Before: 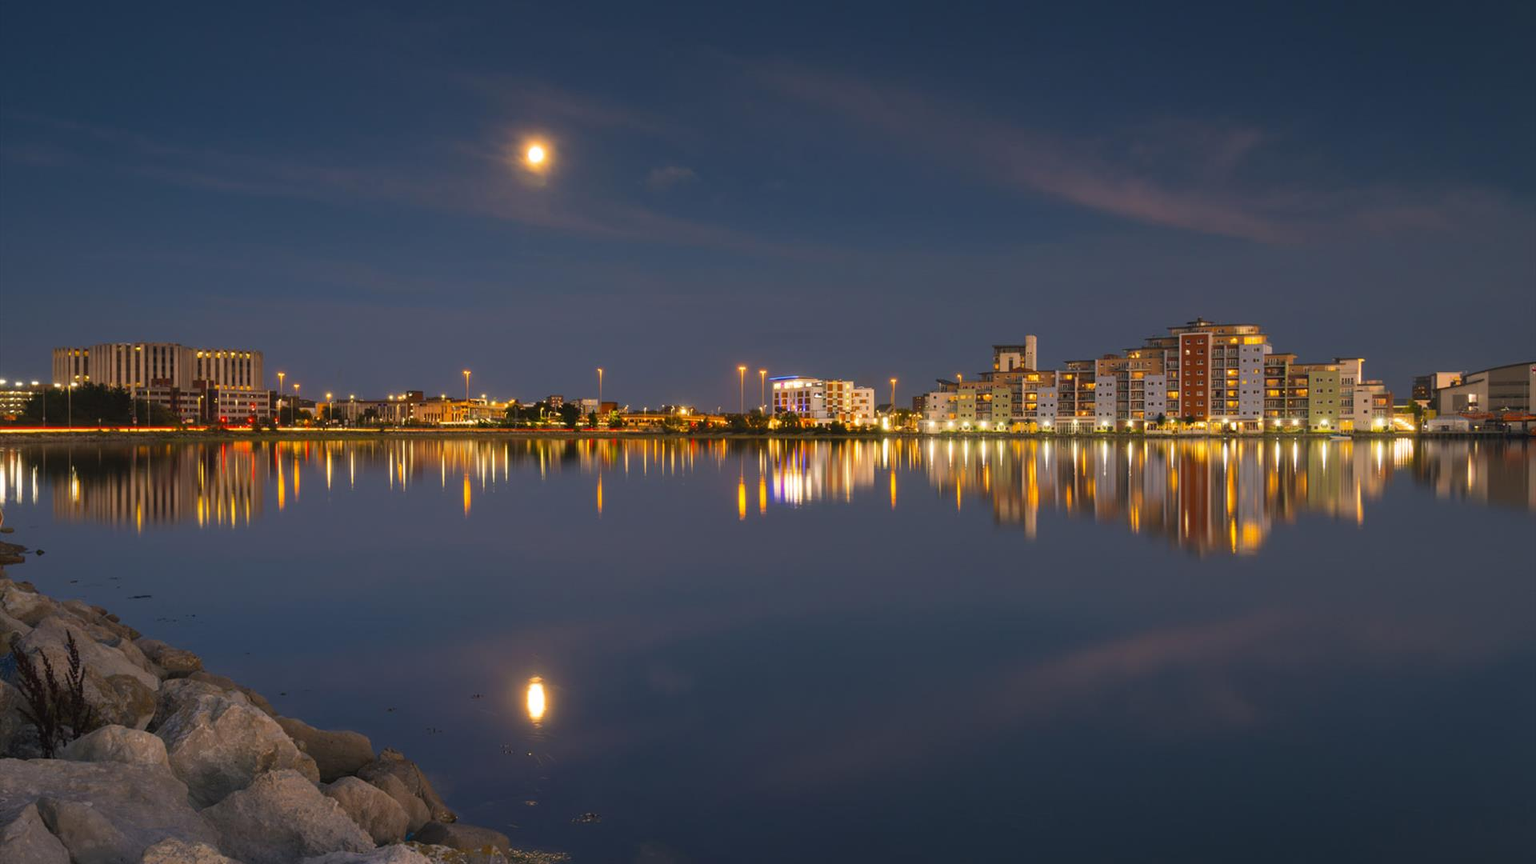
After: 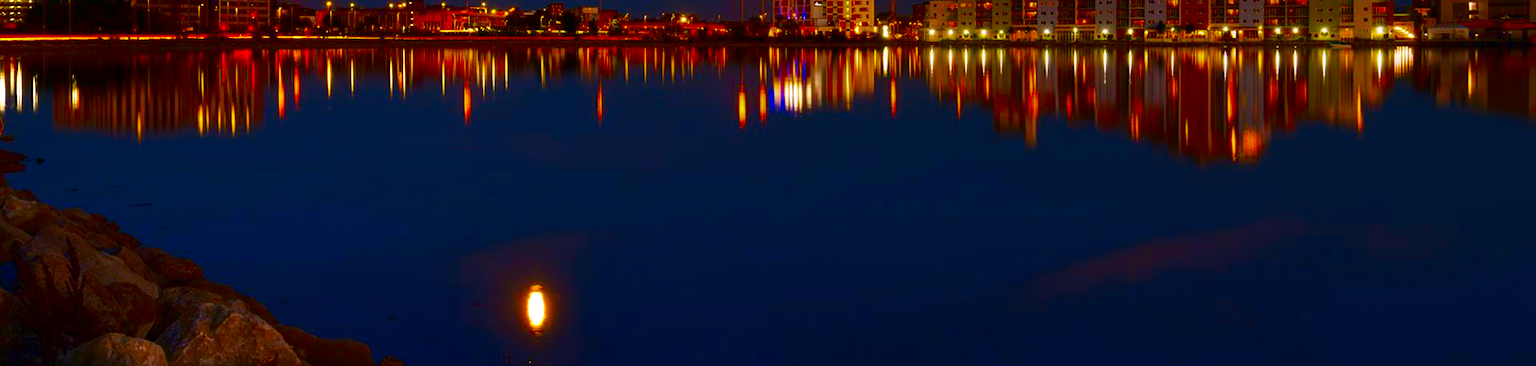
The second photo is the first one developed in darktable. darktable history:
tone equalizer: -7 EV 0.164 EV, -6 EV 0.564 EV, -5 EV 1.19 EV, -4 EV 1.33 EV, -3 EV 1.12 EV, -2 EV 0.6 EV, -1 EV 0.153 EV, smoothing diameter 24.97%, edges refinement/feathering 13.52, preserve details guided filter
crop: top 45.414%, bottom 12.135%
contrast brightness saturation: brightness -0.983, saturation 0.987
